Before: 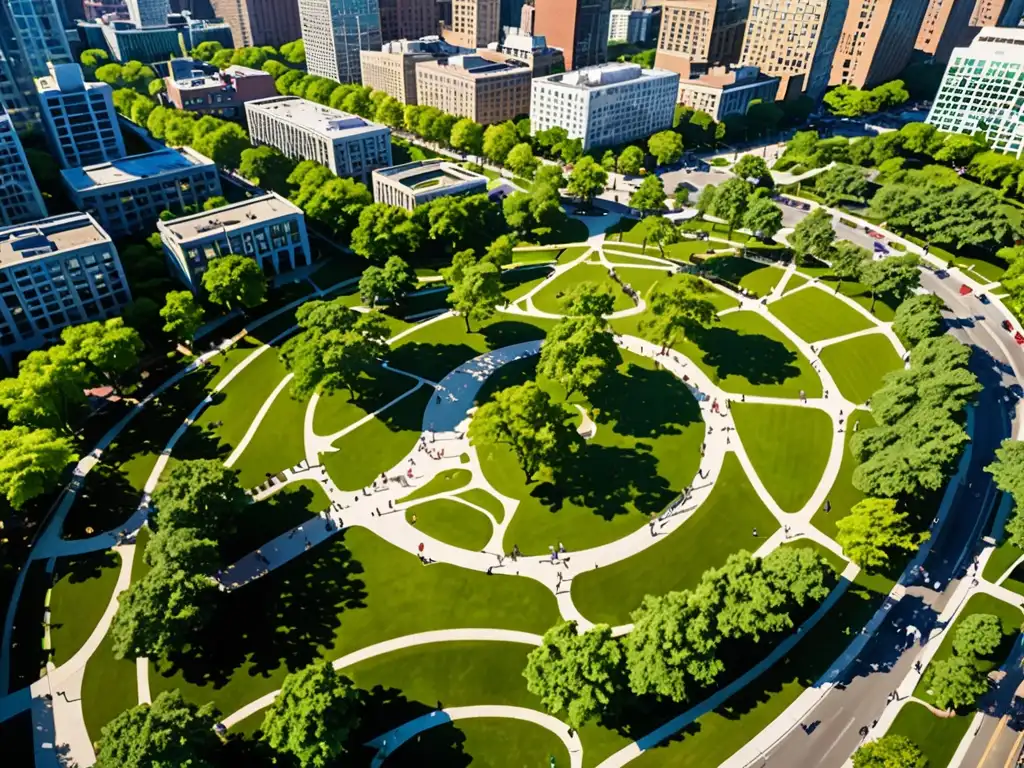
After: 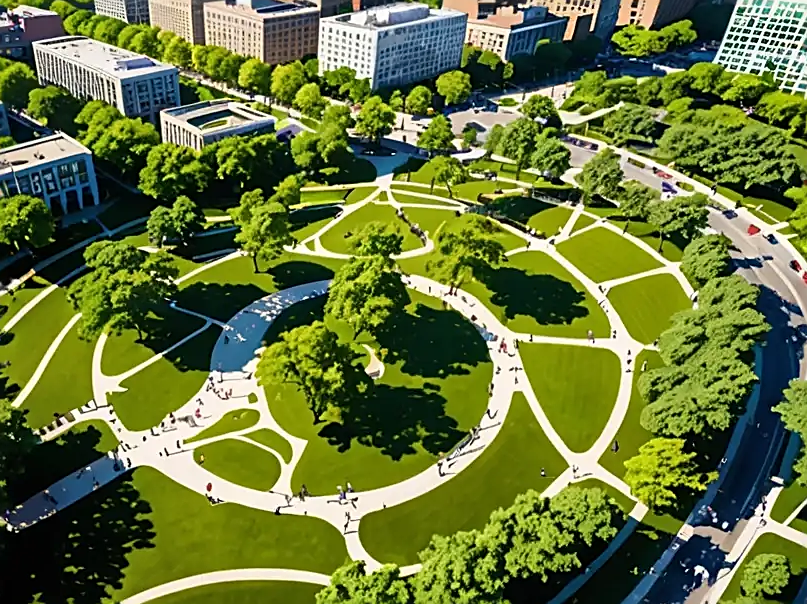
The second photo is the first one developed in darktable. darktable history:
sharpen: on, module defaults
shadows and highlights: shadows 29.61, highlights -30.47, low approximation 0.01, soften with gaussian
crop and rotate: left 20.74%, top 7.912%, right 0.375%, bottom 13.378%
